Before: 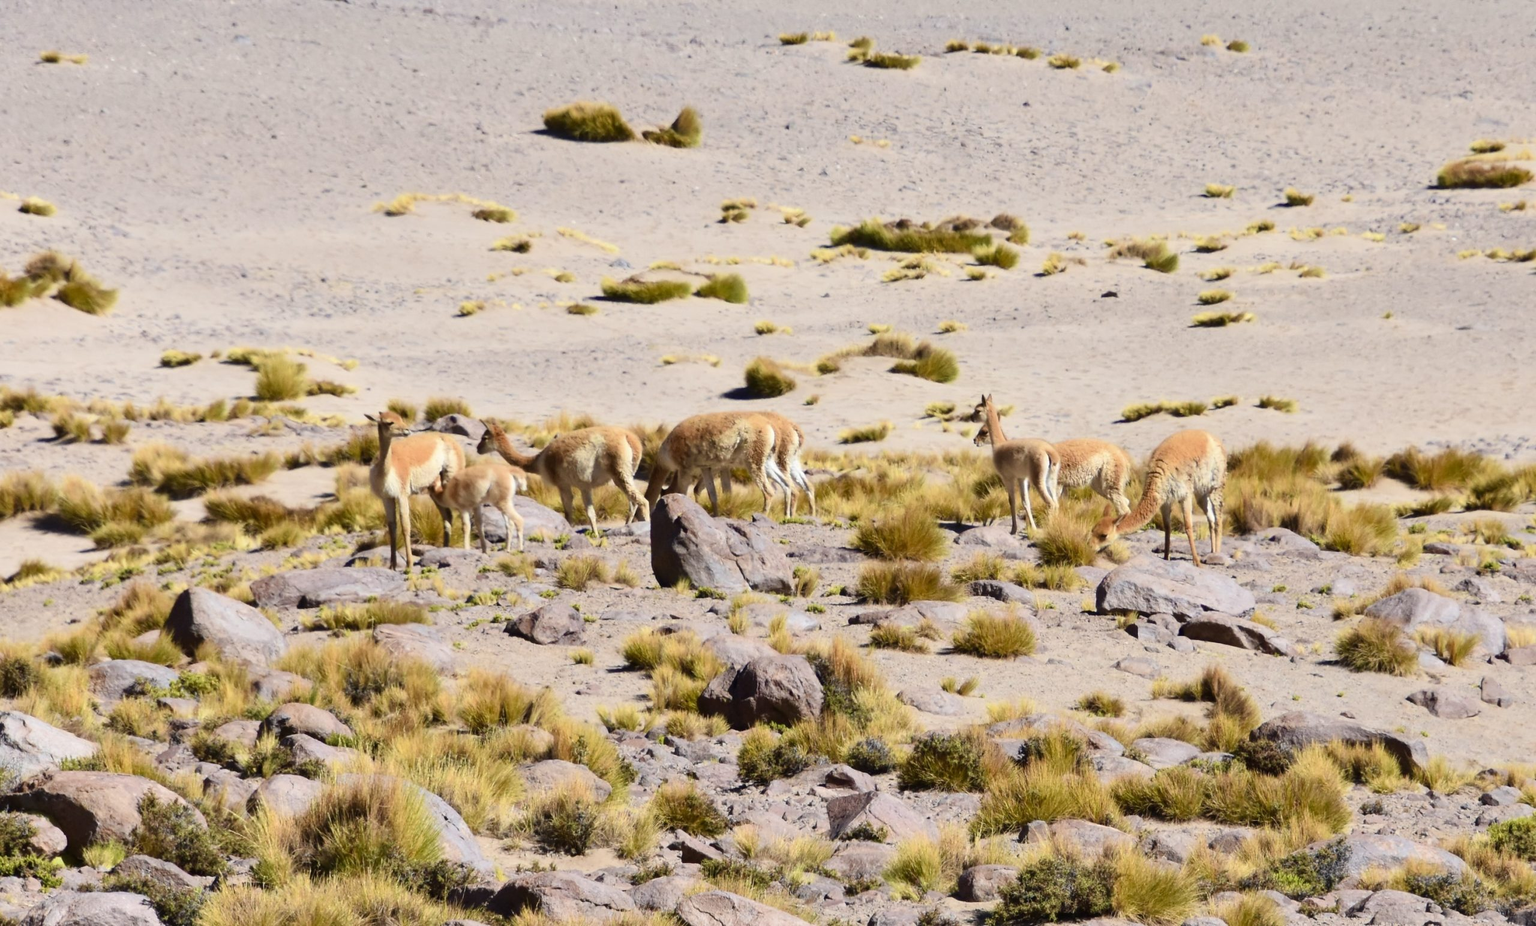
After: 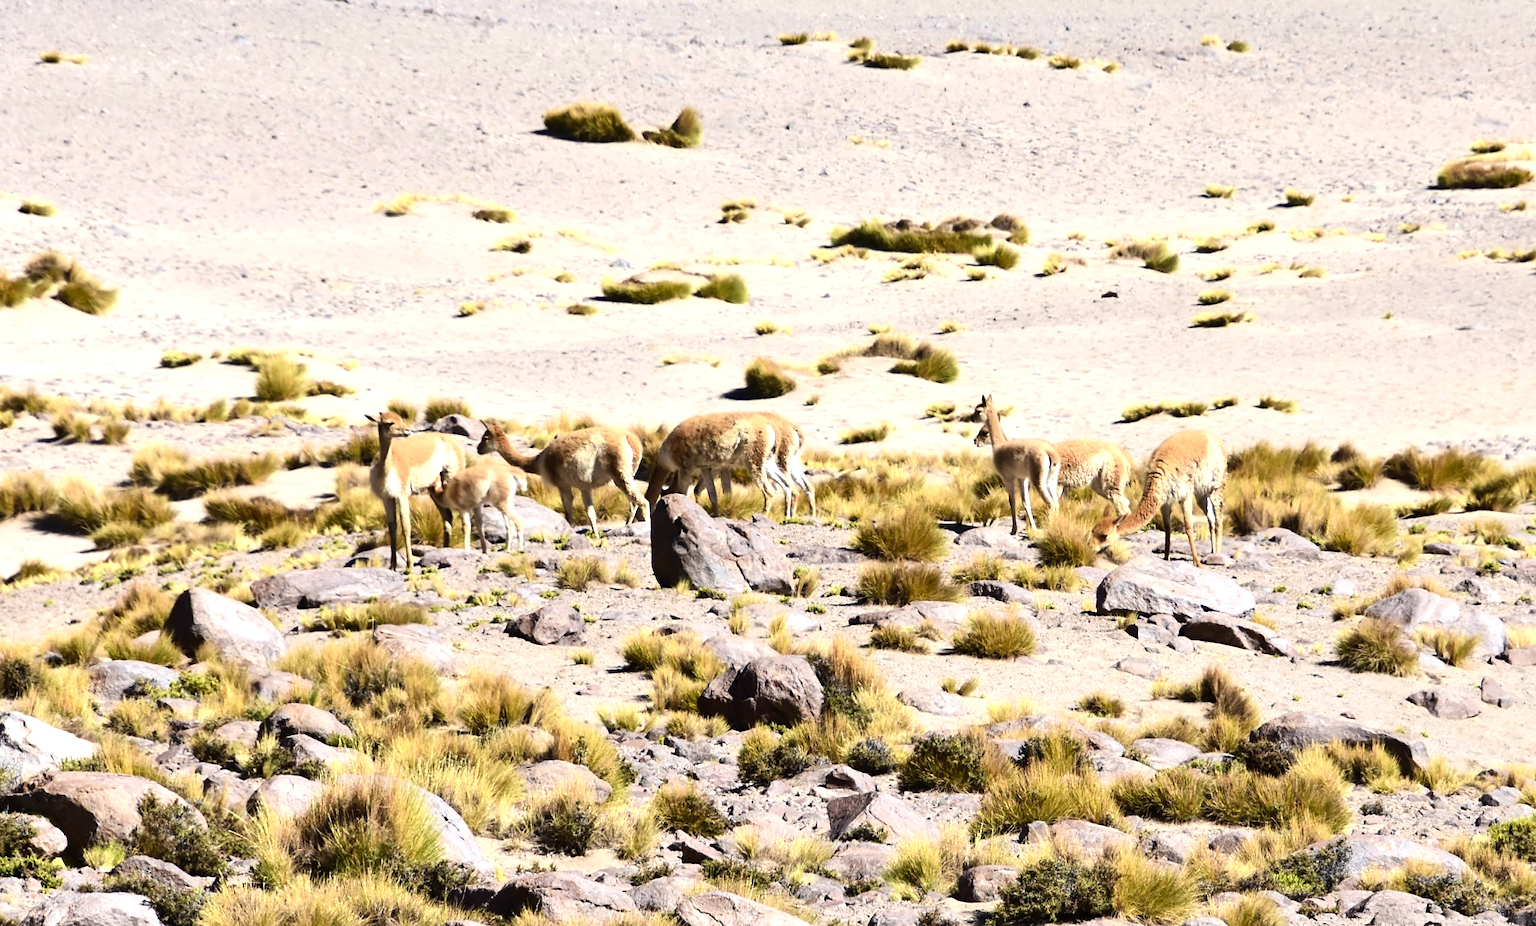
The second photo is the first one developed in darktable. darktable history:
tone equalizer: -8 EV -0.756 EV, -7 EV -0.674 EV, -6 EV -0.568 EV, -5 EV -0.365 EV, -3 EV 0.389 EV, -2 EV 0.6 EV, -1 EV 0.684 EV, +0 EV 0.773 EV, edges refinement/feathering 500, mask exposure compensation -1.57 EV, preserve details no
sharpen: amount 0.205
